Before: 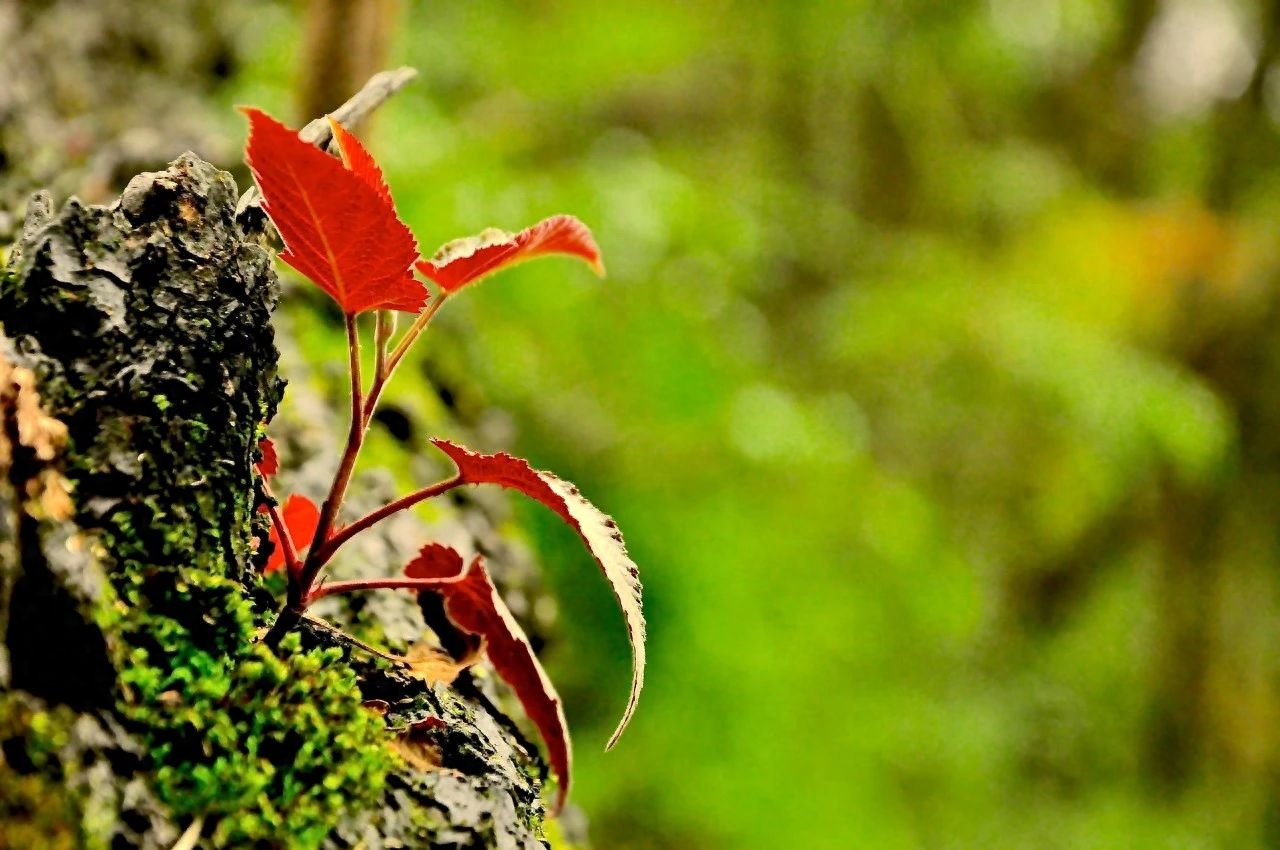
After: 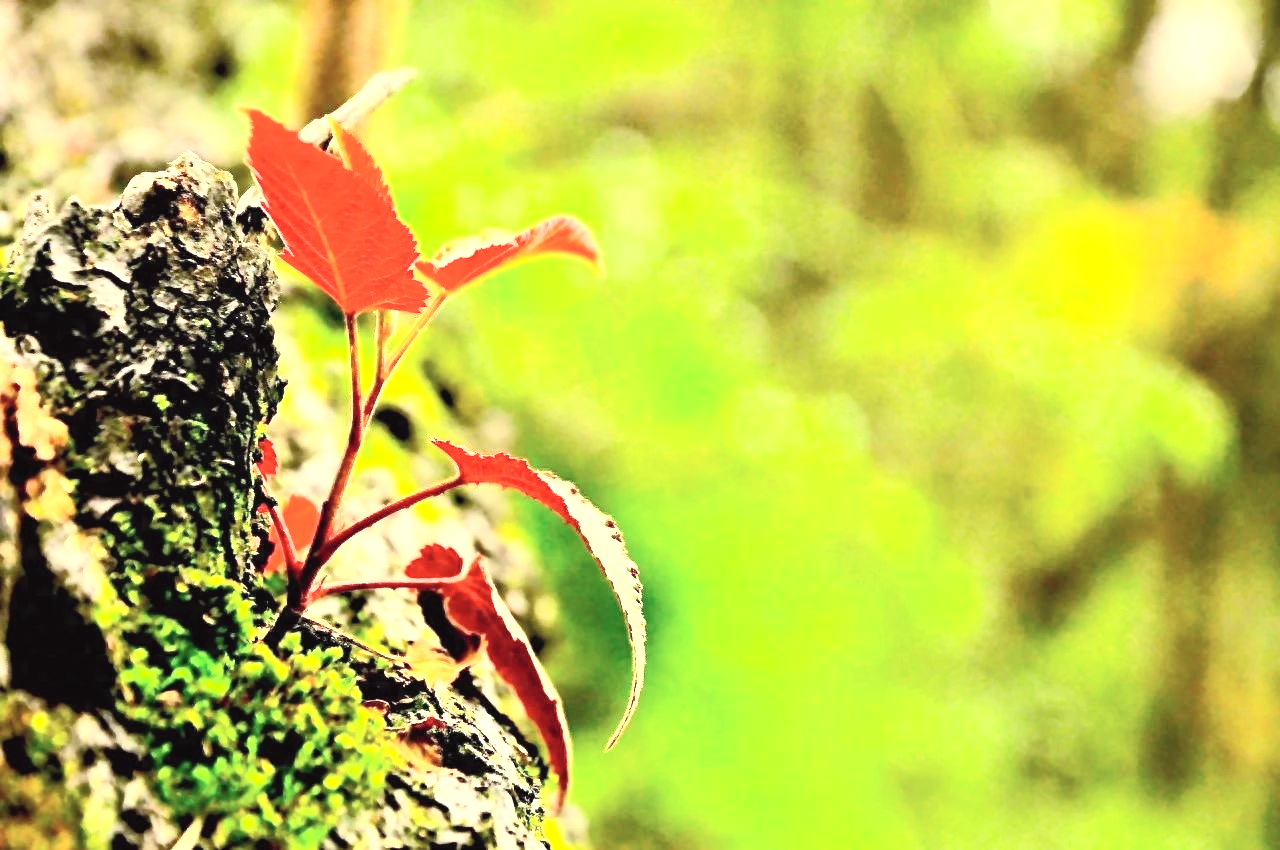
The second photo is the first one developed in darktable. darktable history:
exposure: black level correction 0, exposure 1.106 EV, compensate highlight preservation false
tone curve: curves: ch0 [(0.003, 0.029) (0.188, 0.252) (0.46, 0.56) (0.608, 0.748) (0.871, 0.955) (1, 1)]; ch1 [(0, 0) (0.35, 0.356) (0.45, 0.453) (0.508, 0.515) (0.618, 0.634) (1, 1)]; ch2 [(0, 0) (0.456, 0.469) (0.5, 0.5) (0.634, 0.625) (1, 1)], color space Lab, independent channels, preserve colors none
